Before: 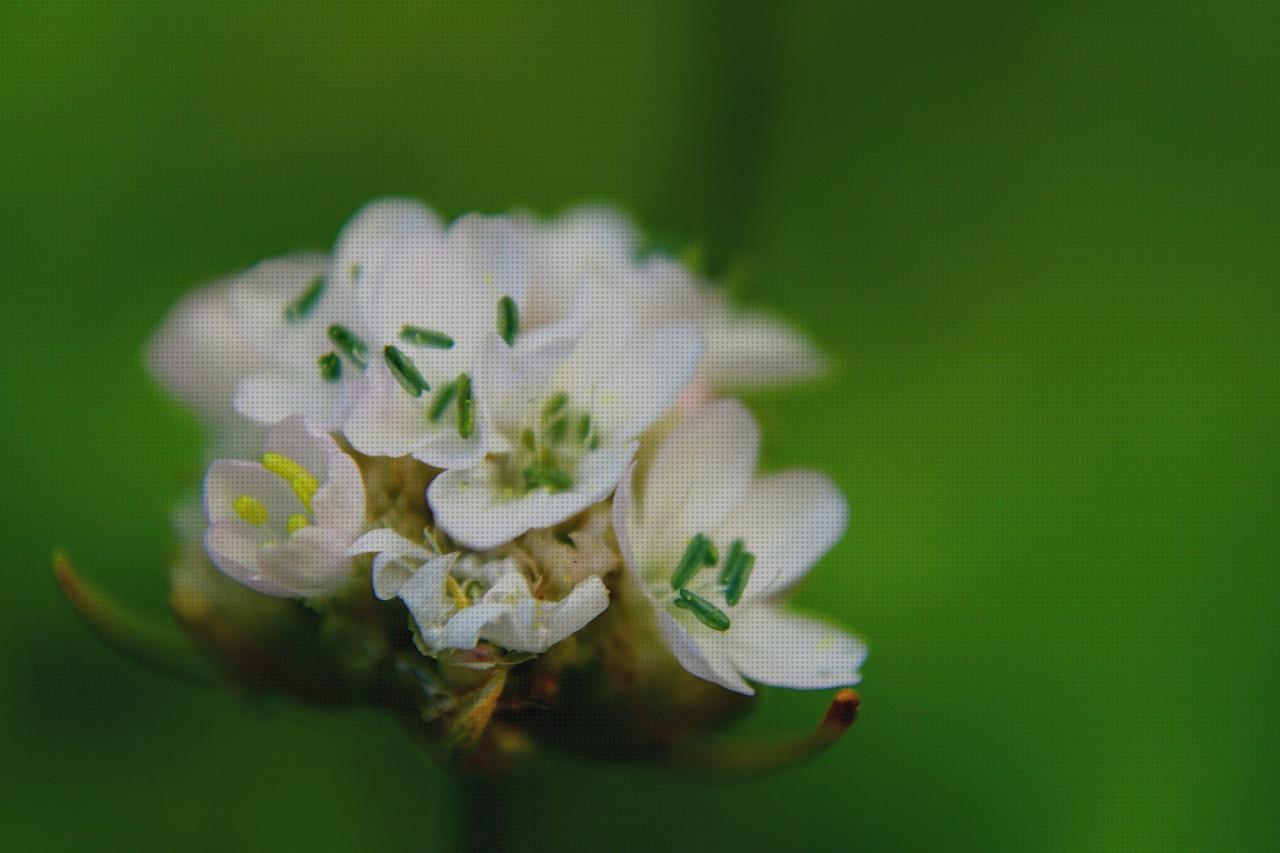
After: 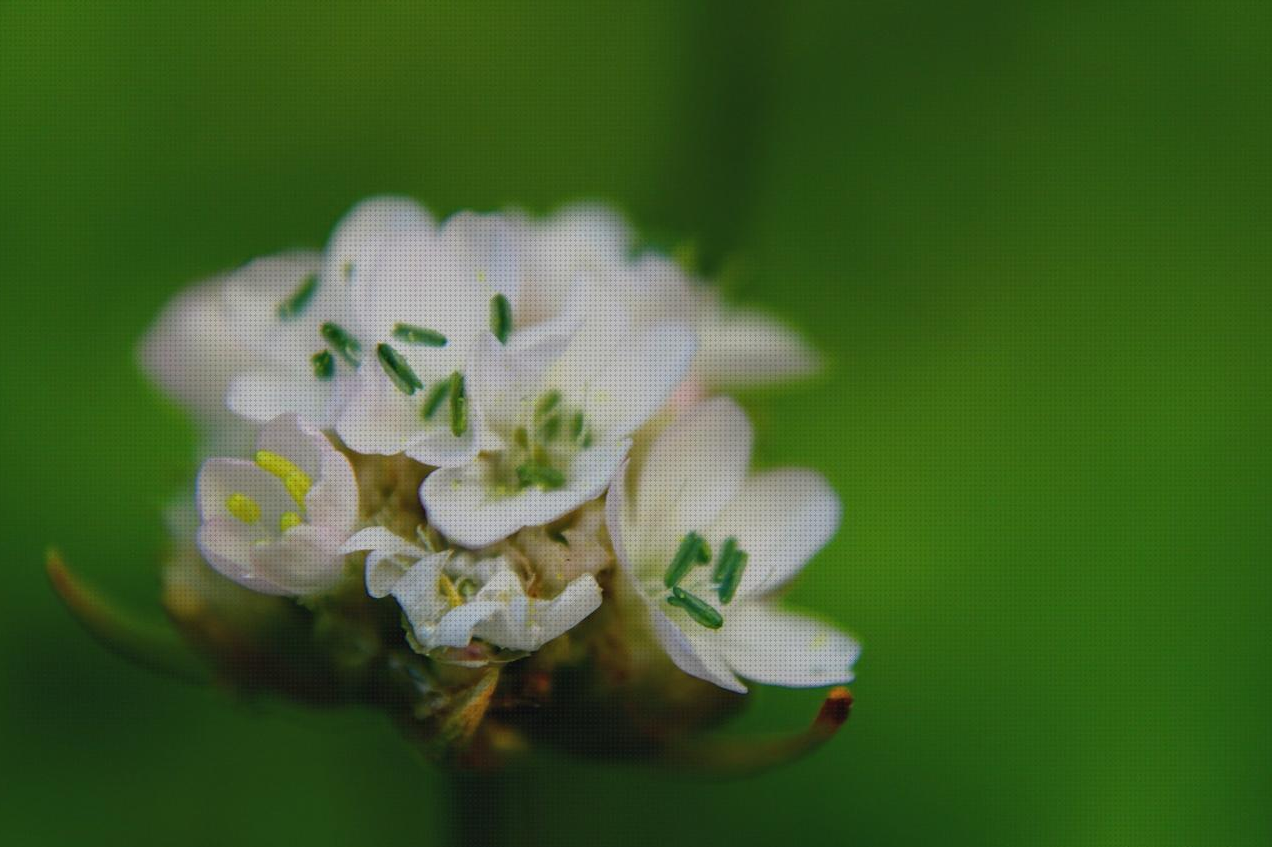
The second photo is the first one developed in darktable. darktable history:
crop and rotate: left 0.589%, top 0.325%, bottom 0.306%
exposure: compensate highlight preservation false
tone equalizer: on, module defaults
